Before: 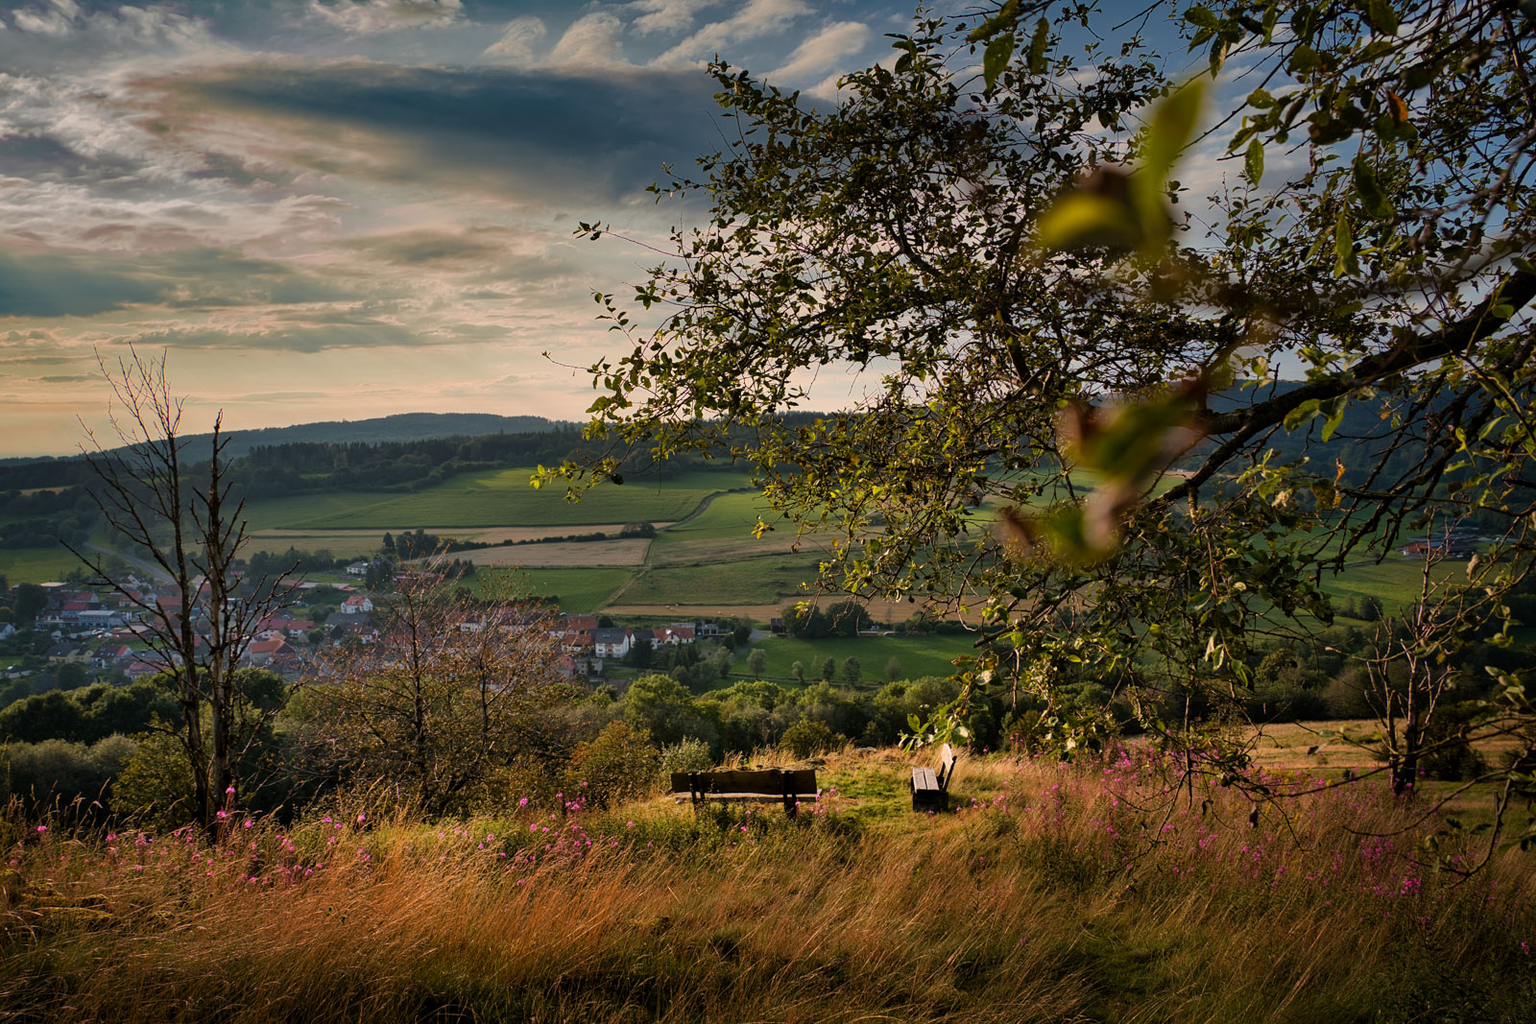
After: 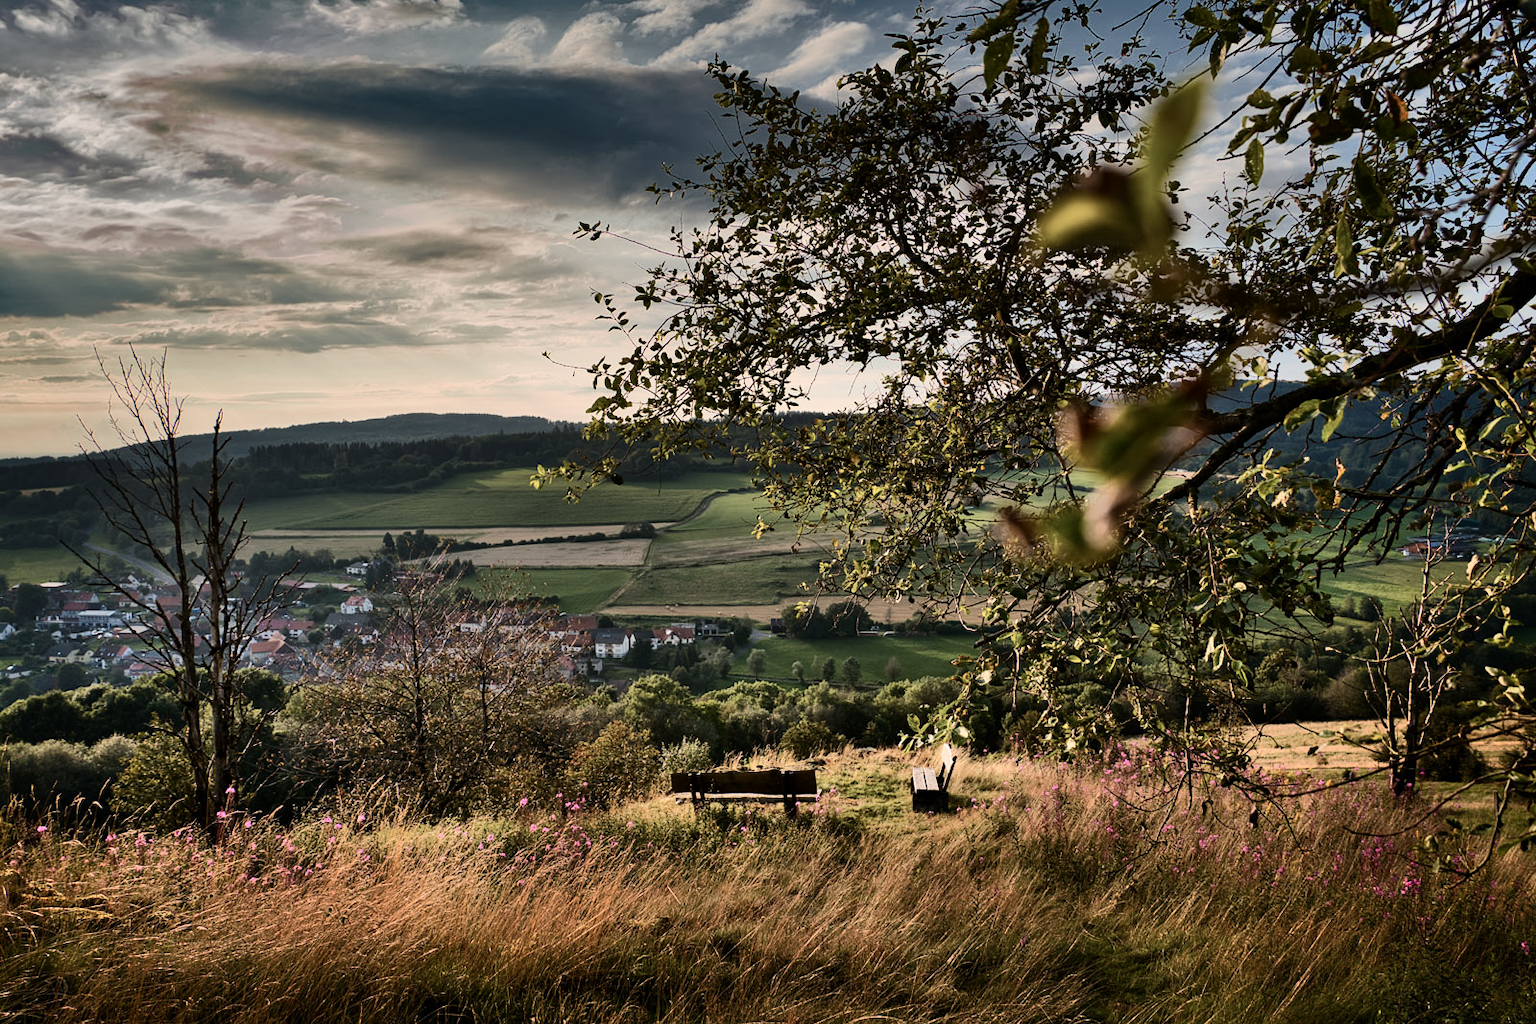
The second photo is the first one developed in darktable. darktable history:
contrast brightness saturation: contrast 0.25, saturation -0.31
shadows and highlights: shadows 60, highlights -60.23, soften with gaussian
